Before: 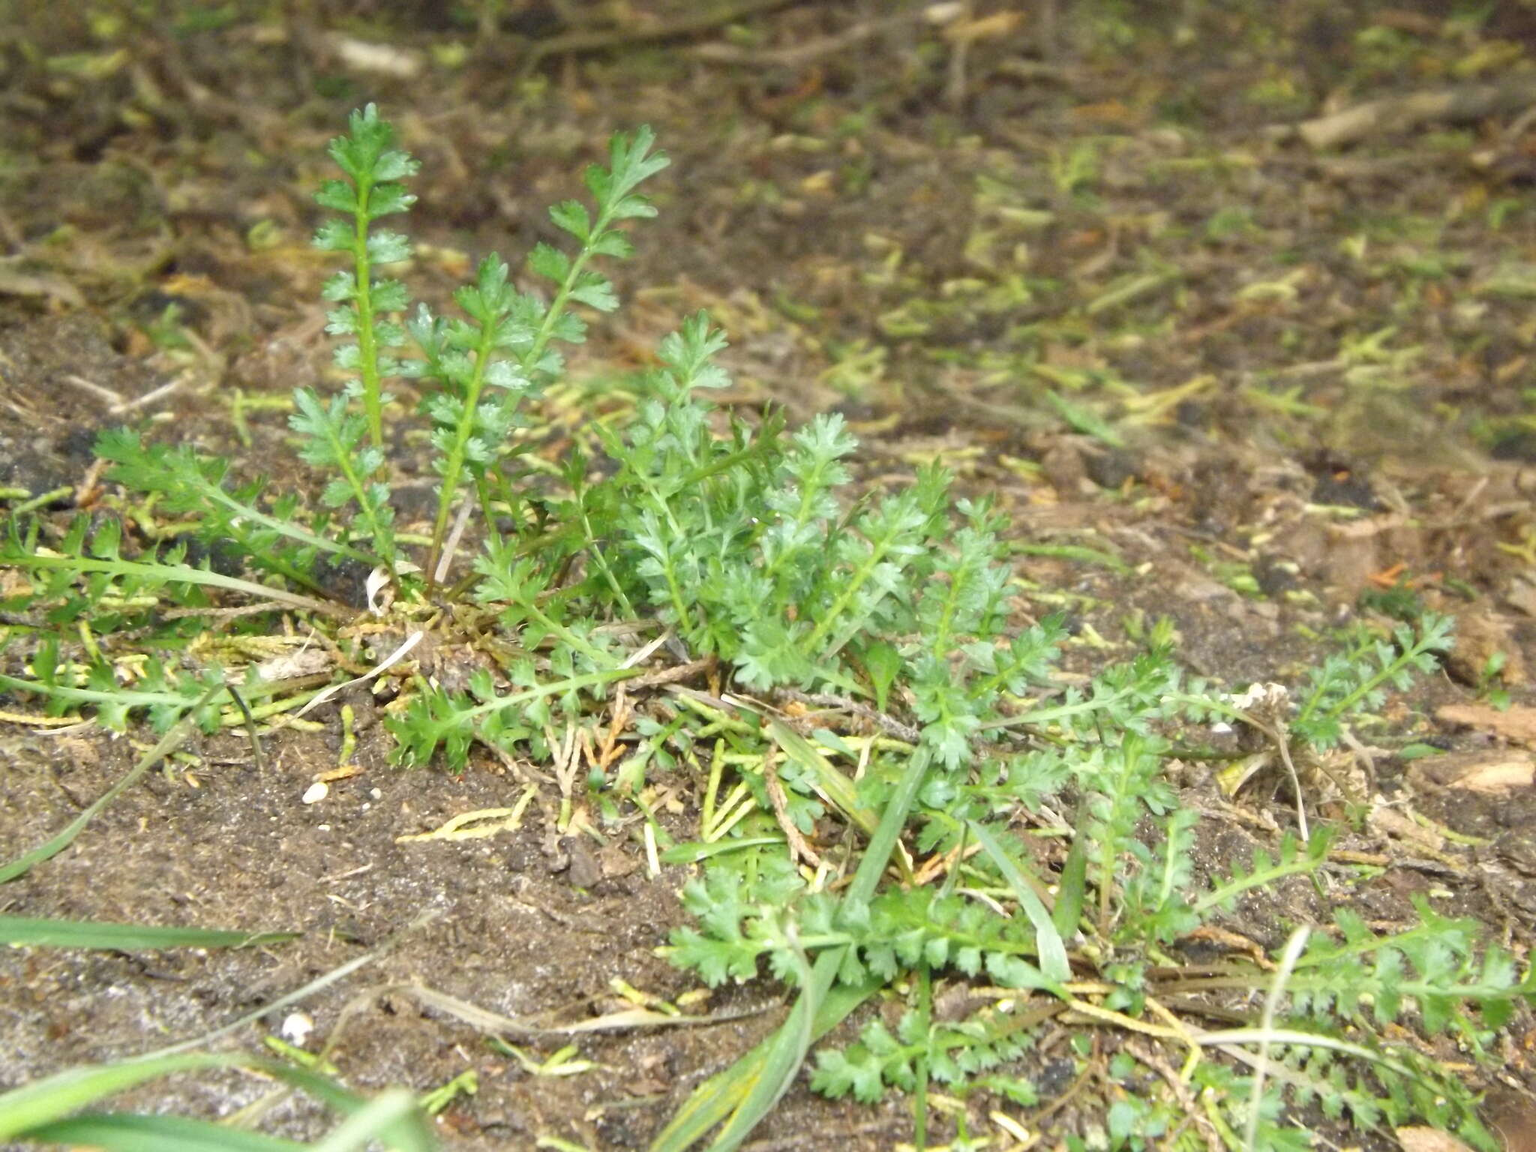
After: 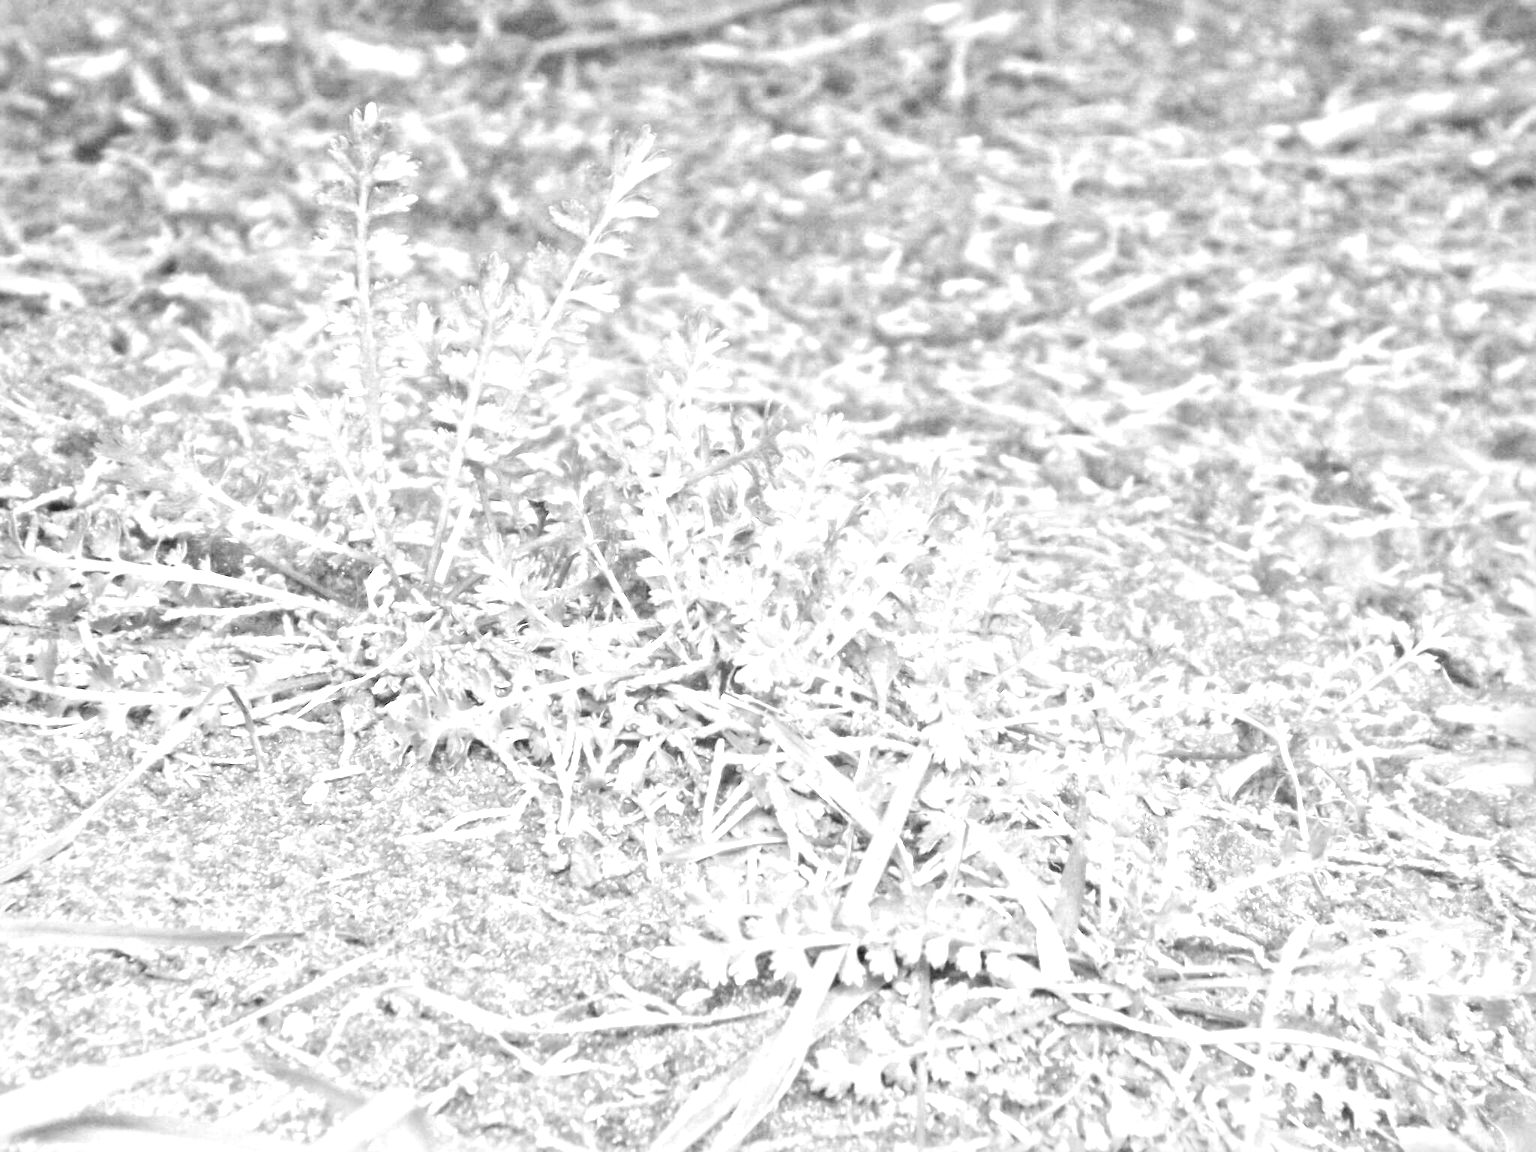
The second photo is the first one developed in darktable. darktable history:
white balance: red 4.26, blue 1.802
monochrome: a -6.99, b 35.61, size 1.4
